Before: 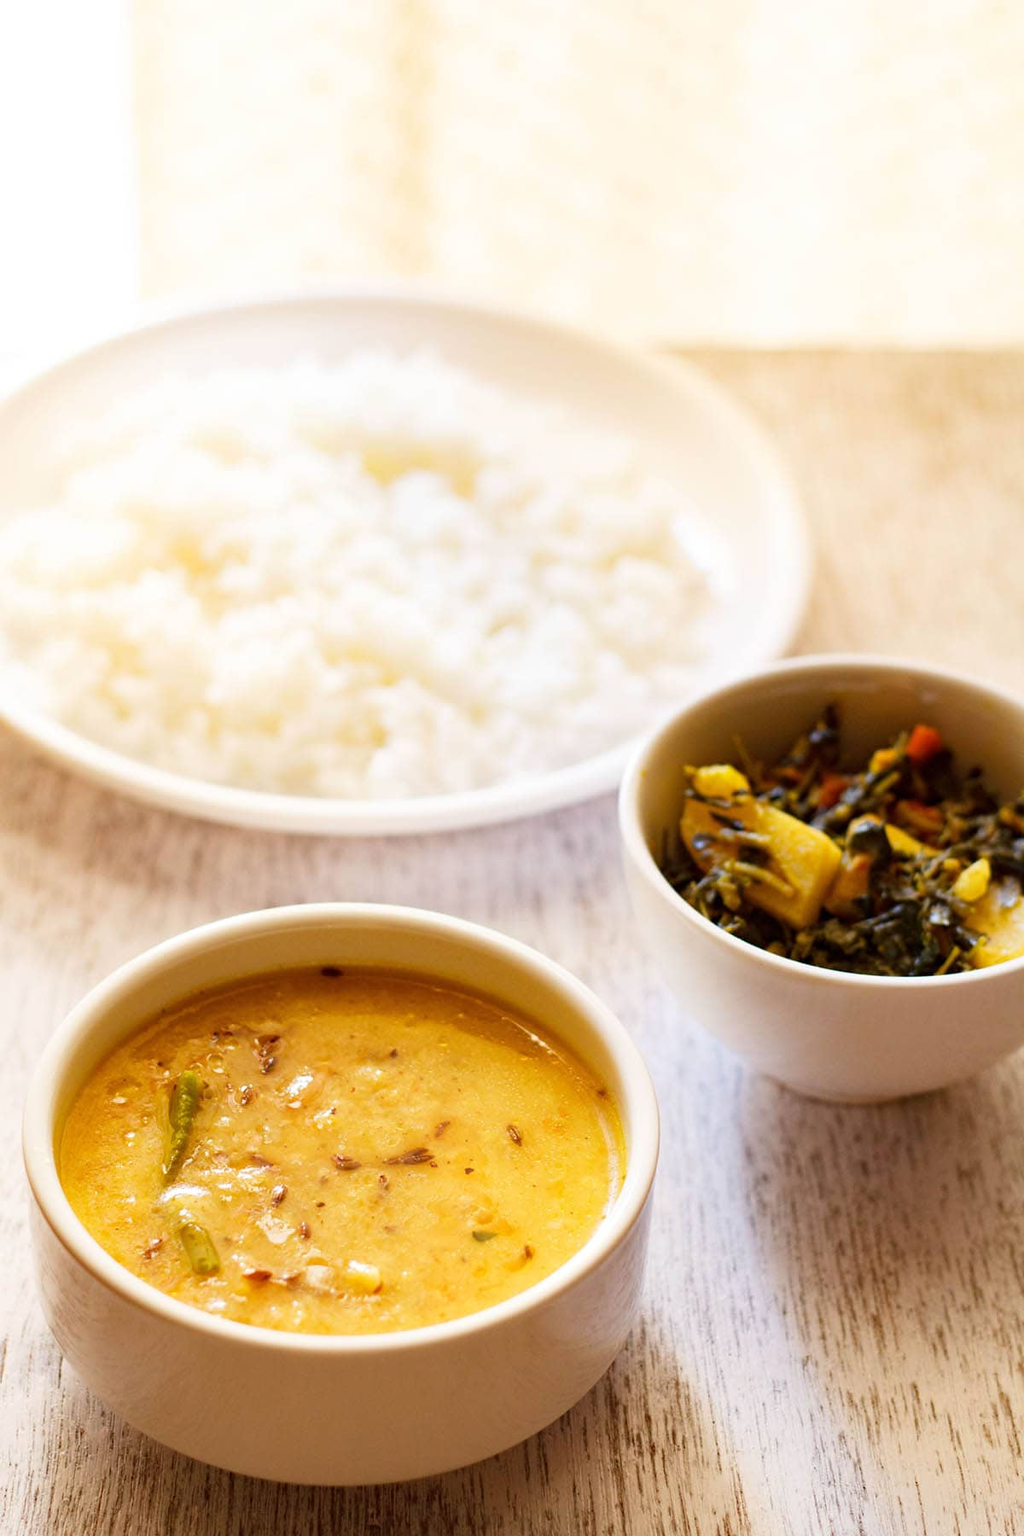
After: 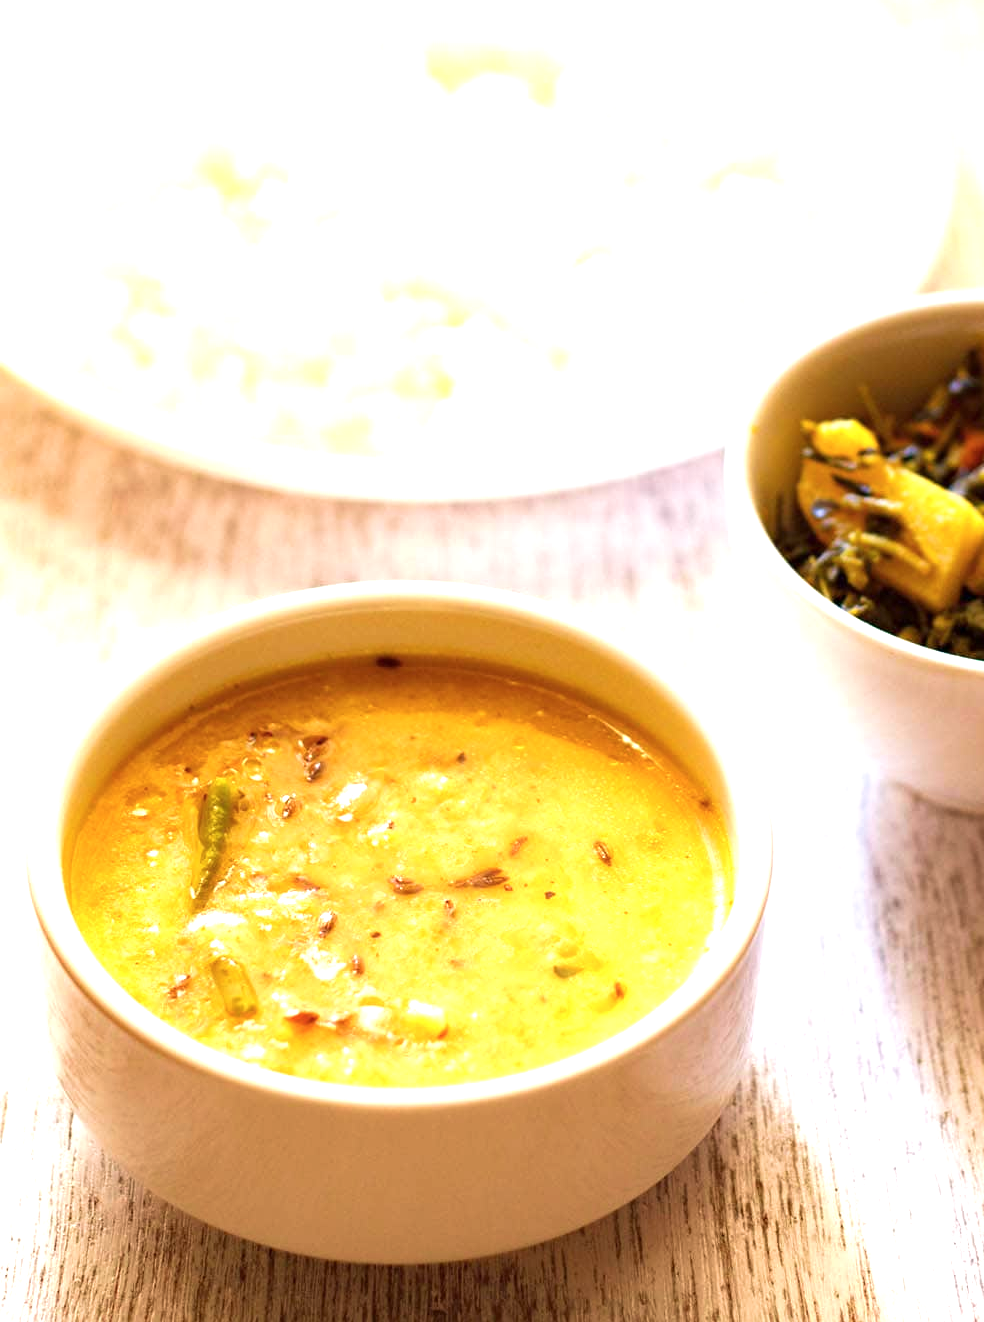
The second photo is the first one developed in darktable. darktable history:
exposure: exposure 0.77 EV, compensate highlight preservation false
crop: top 26.531%, right 17.959%
velvia: on, module defaults
color balance rgb: on, module defaults
